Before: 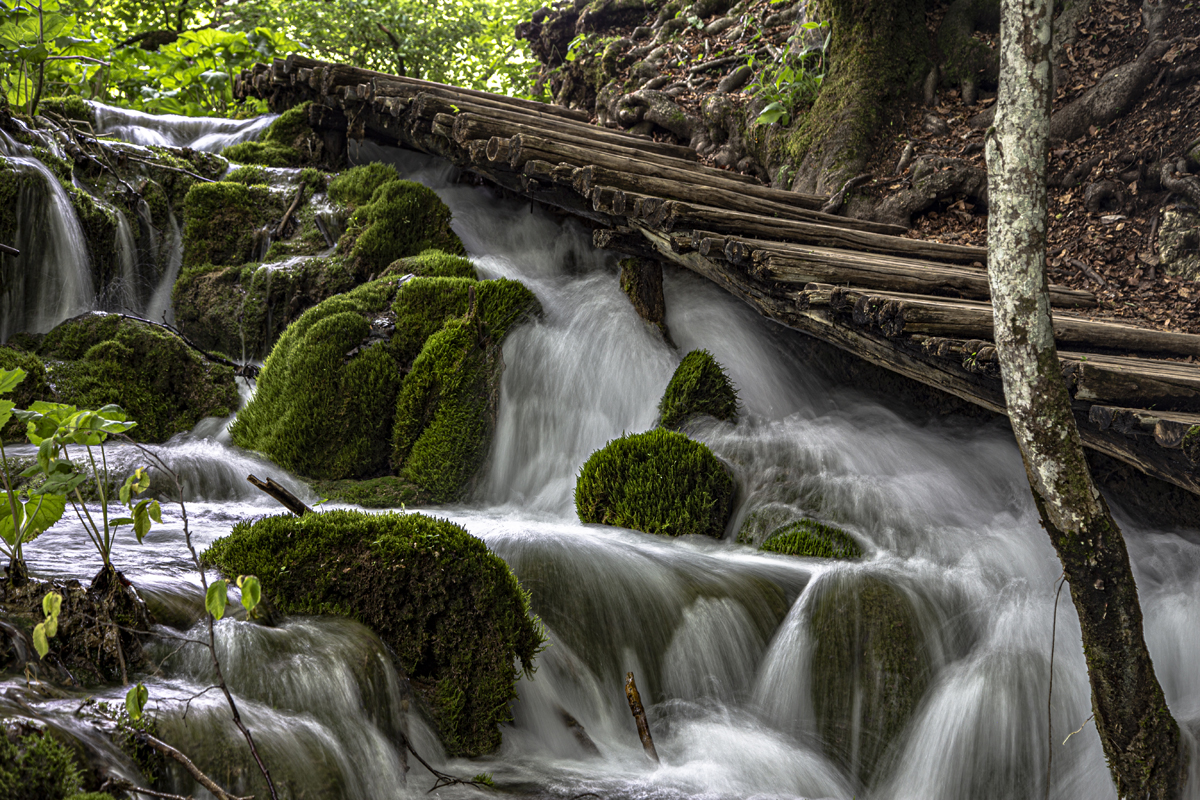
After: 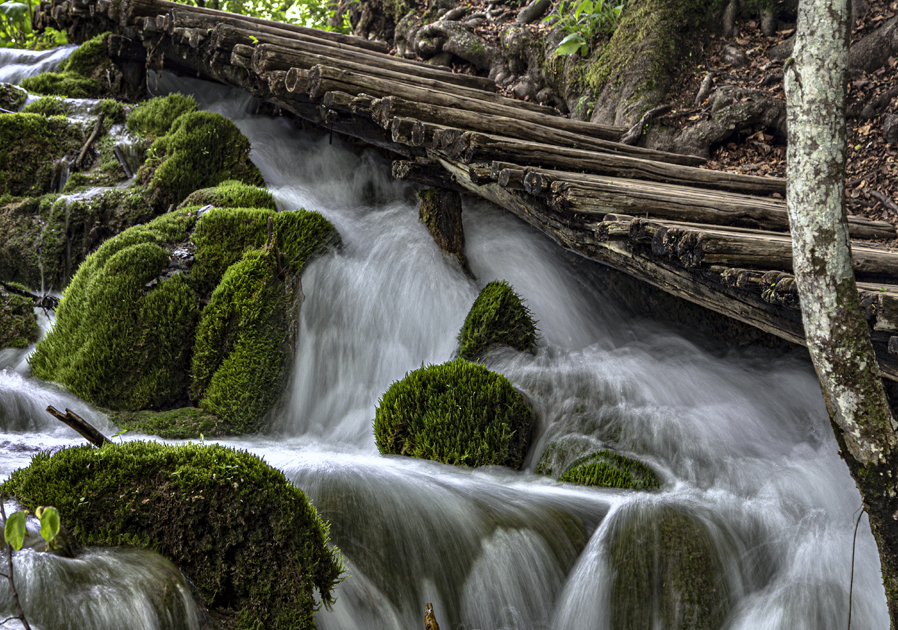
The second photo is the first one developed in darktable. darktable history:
shadows and highlights: soften with gaussian
white balance: red 0.974, blue 1.044
crop: left 16.768%, top 8.653%, right 8.362%, bottom 12.485%
